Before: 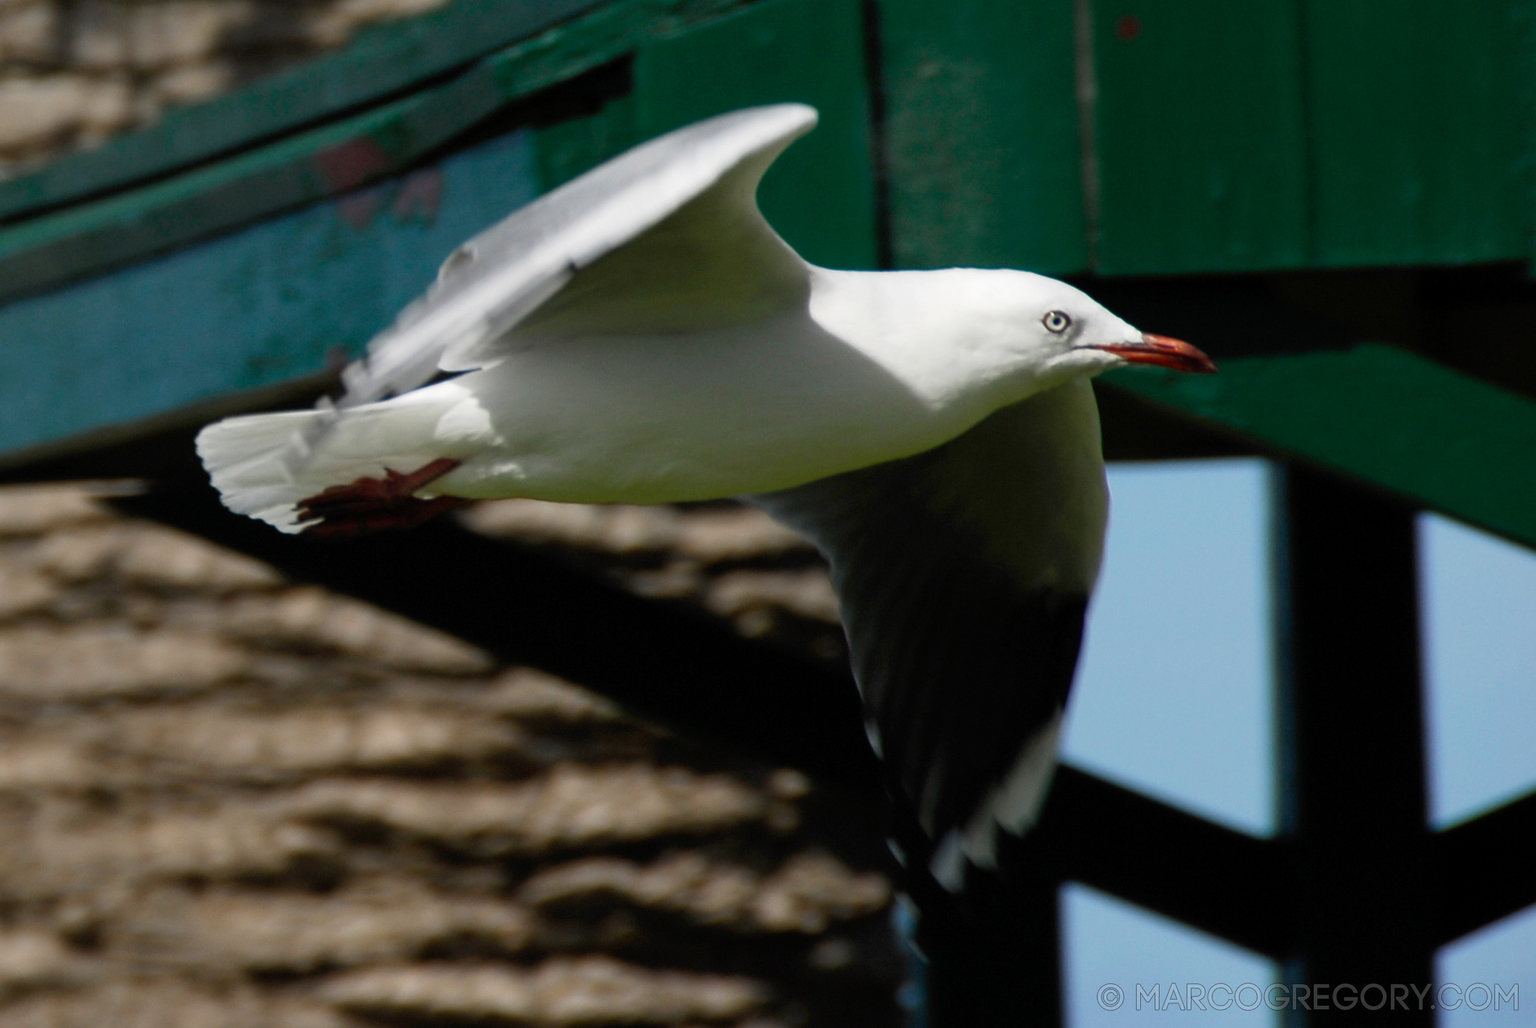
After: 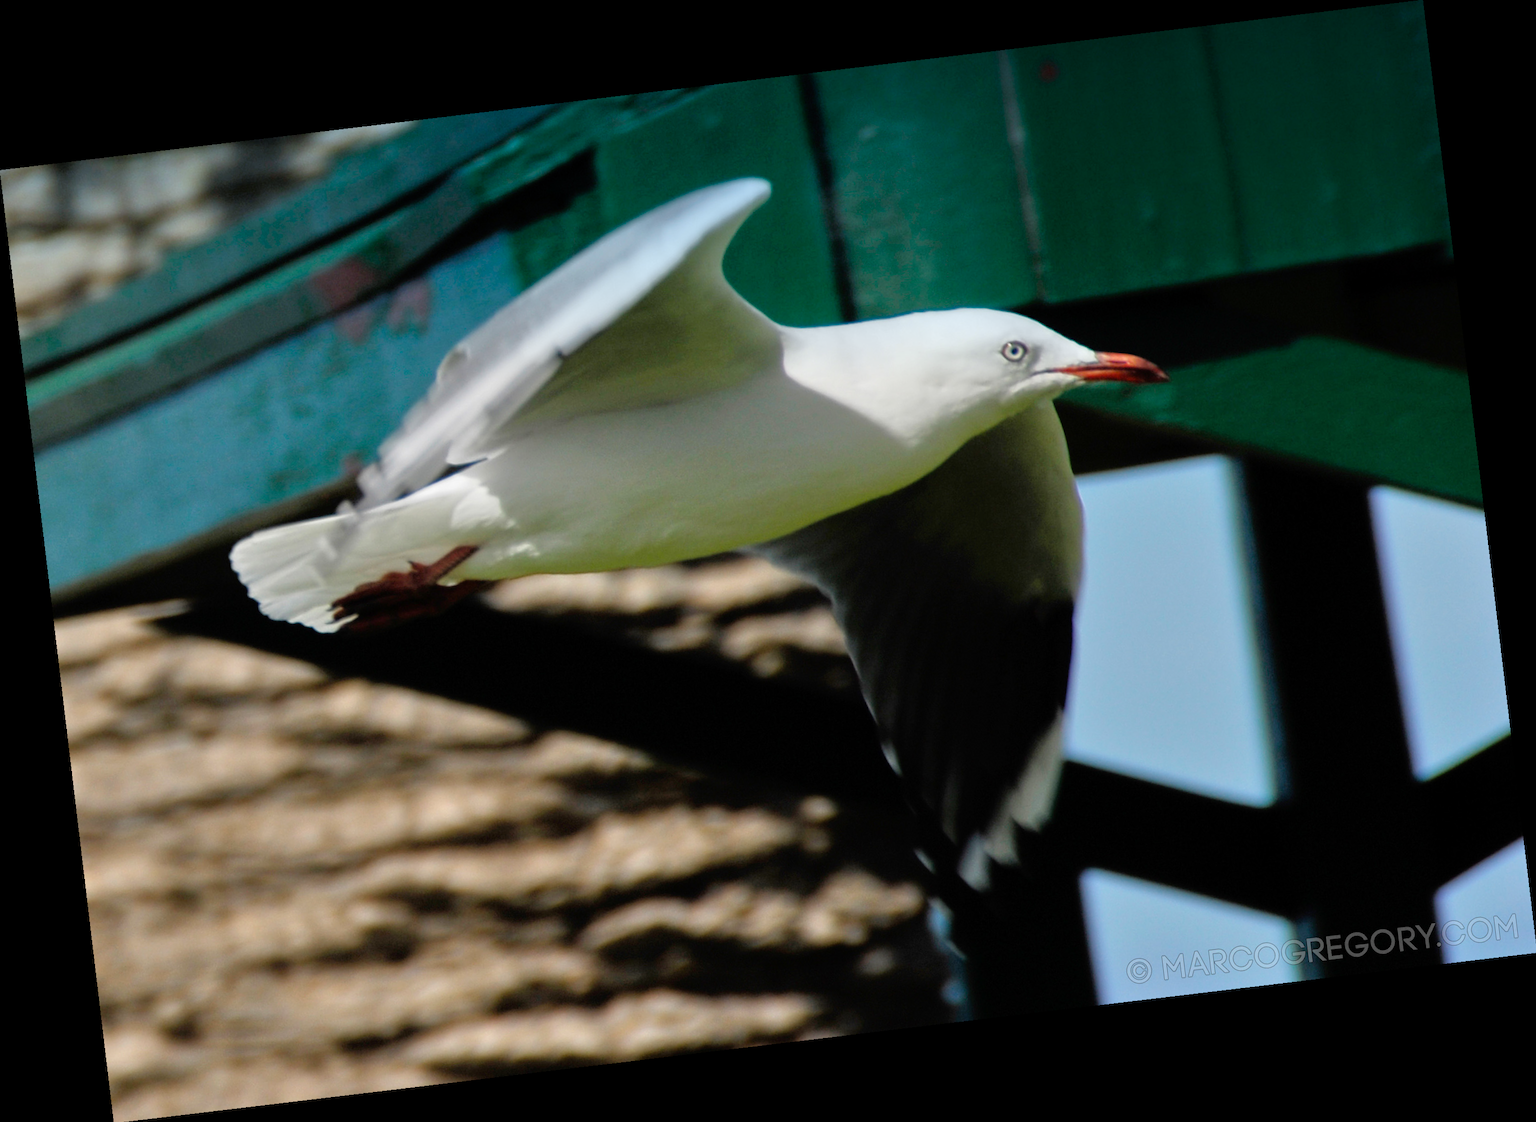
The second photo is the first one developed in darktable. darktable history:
rotate and perspective: rotation -6.83°, automatic cropping off
tone equalizer: -7 EV 0.15 EV, -6 EV 0.6 EV, -5 EV 1.15 EV, -4 EV 1.33 EV, -3 EV 1.15 EV, -2 EV 0.6 EV, -1 EV 0.15 EV, mask exposure compensation -0.5 EV
graduated density: density 2.02 EV, hardness 44%, rotation 0.374°, offset 8.21, hue 208.8°, saturation 97%
exposure: exposure -0.153 EV, compensate highlight preservation false
